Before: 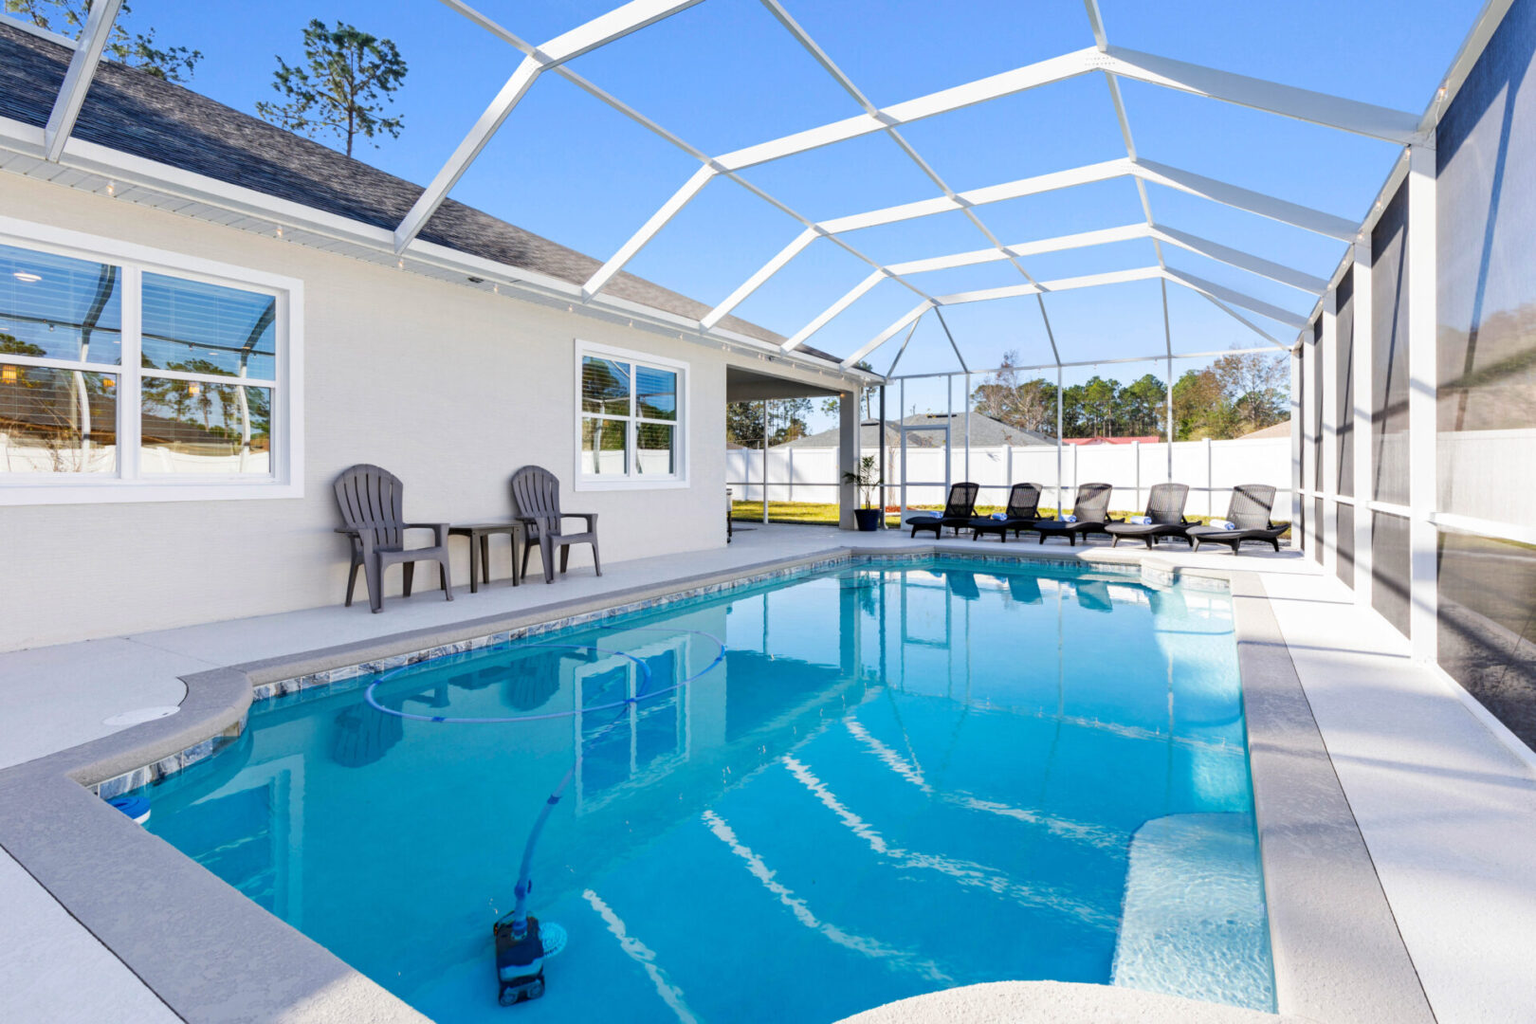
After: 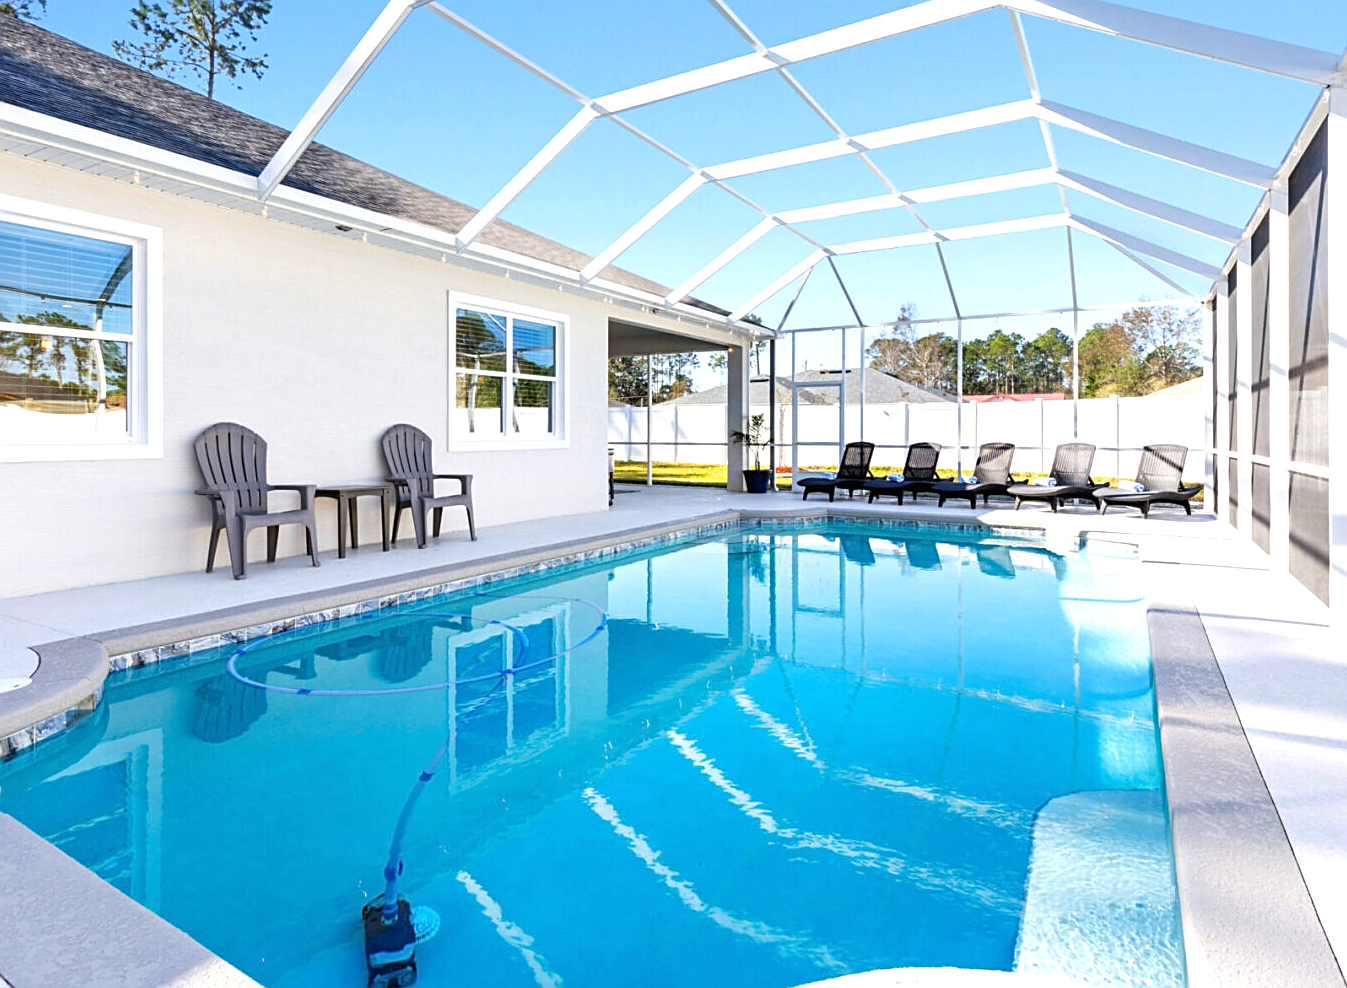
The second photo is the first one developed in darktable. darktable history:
crop: left 9.811%, top 6.249%, right 7.018%, bottom 2.242%
sharpen: on, module defaults
exposure: black level correction 0, exposure 0.499 EV, compensate highlight preservation false
